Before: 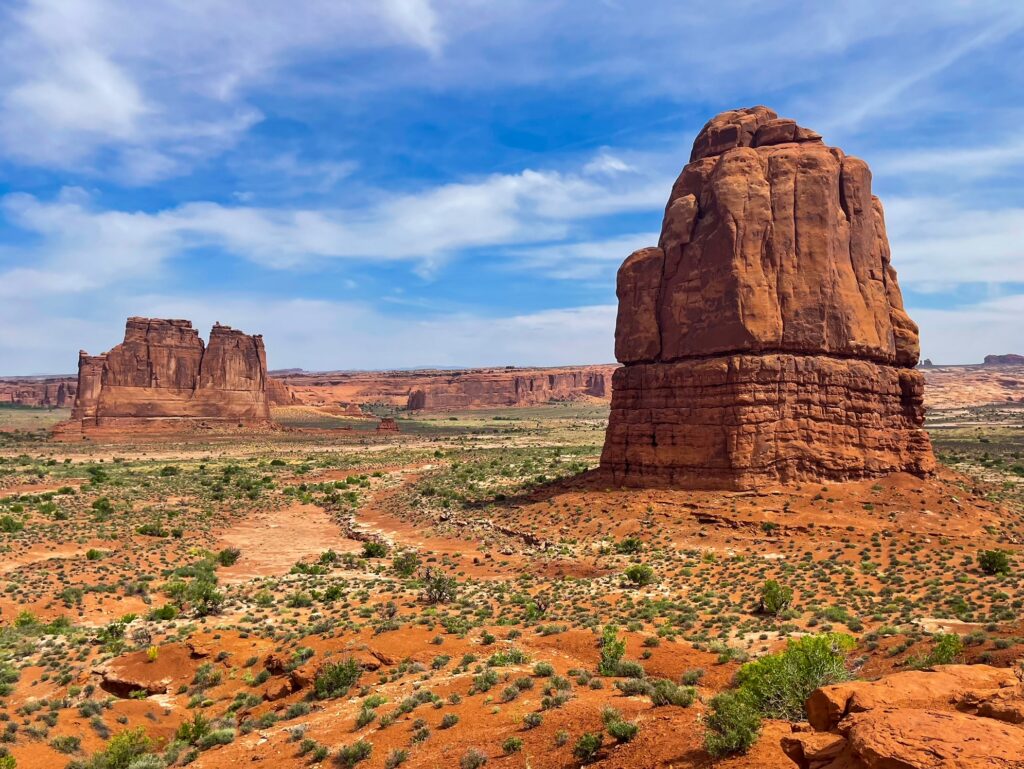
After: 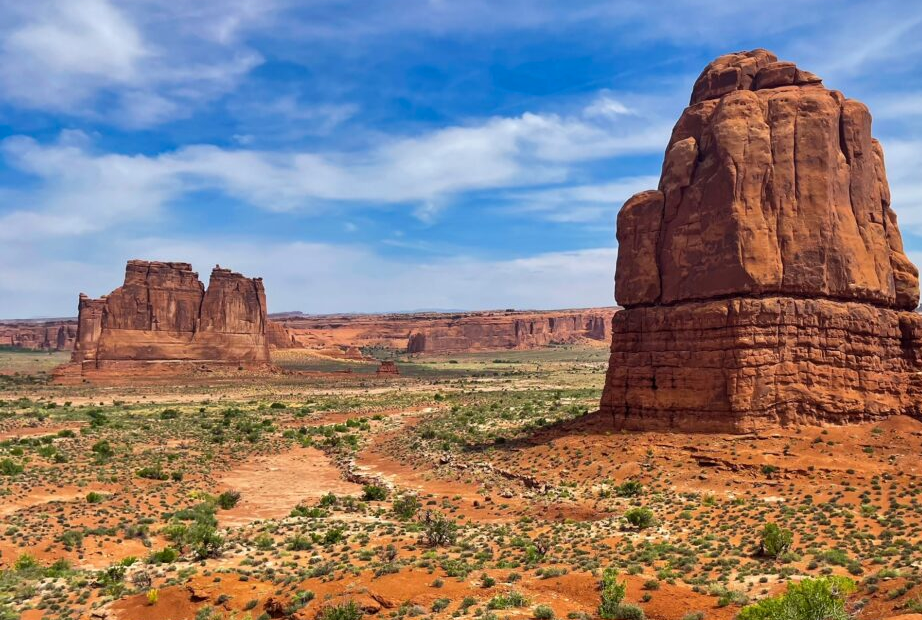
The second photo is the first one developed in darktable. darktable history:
shadows and highlights: low approximation 0.01, soften with gaussian
crop: top 7.451%, right 9.884%, bottom 11.923%
